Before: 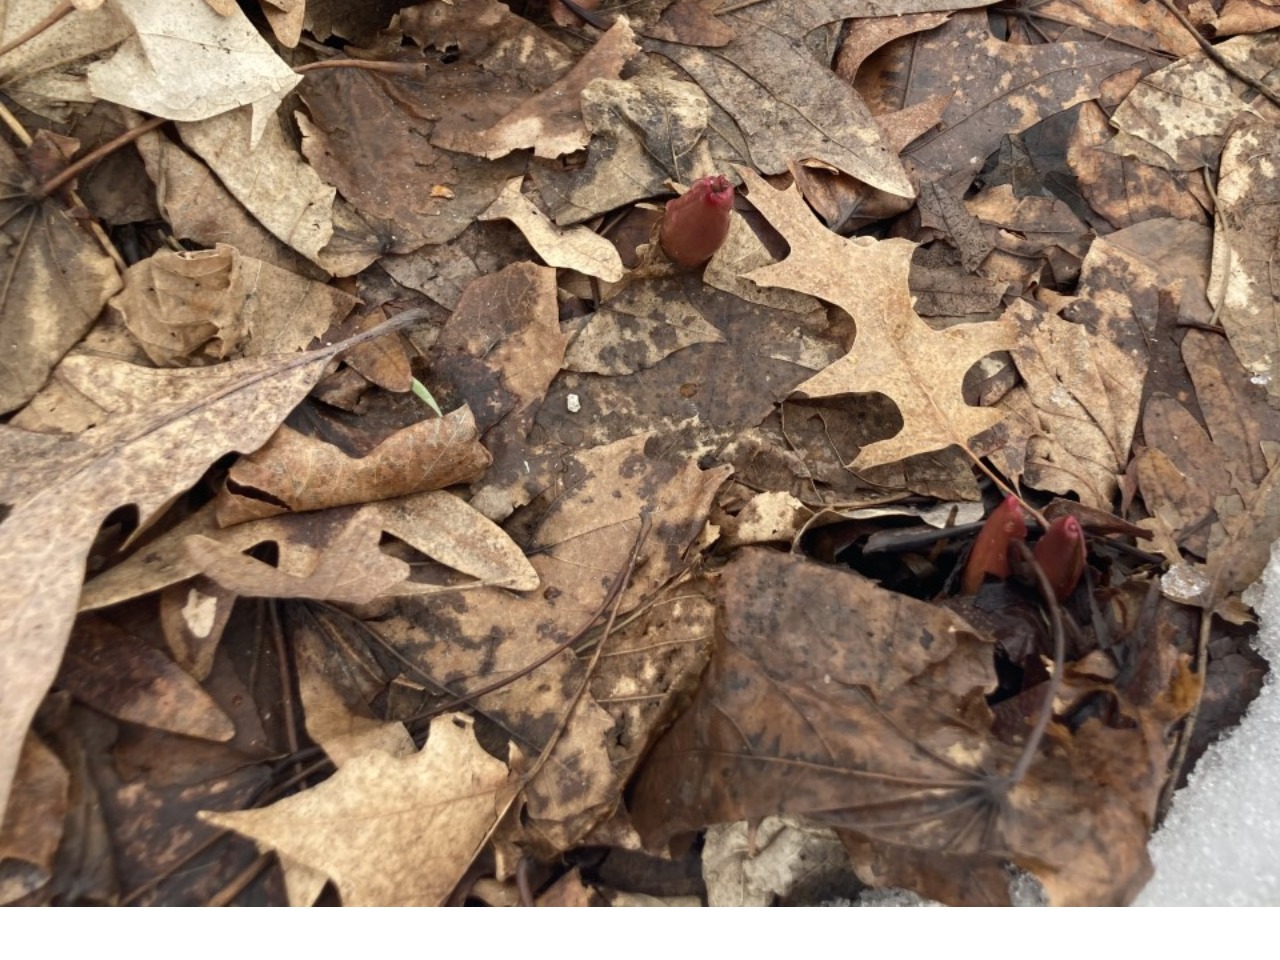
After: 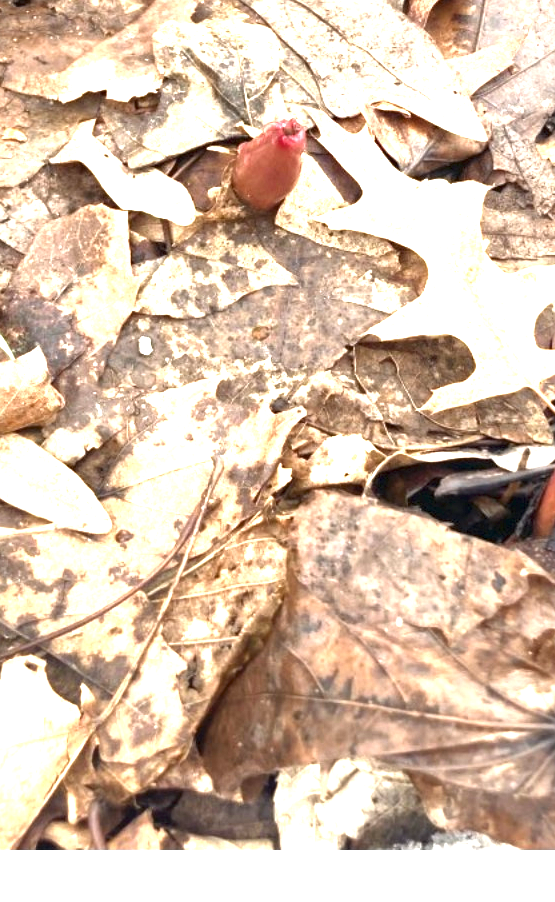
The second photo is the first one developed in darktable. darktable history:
crop: left 33.452%, top 6.025%, right 23.155%
local contrast: mode bilateral grid, contrast 20, coarseness 50, detail 161%, midtone range 0.2
exposure: black level correction 0, exposure 2.138 EV, compensate exposure bias true, compensate highlight preservation false
